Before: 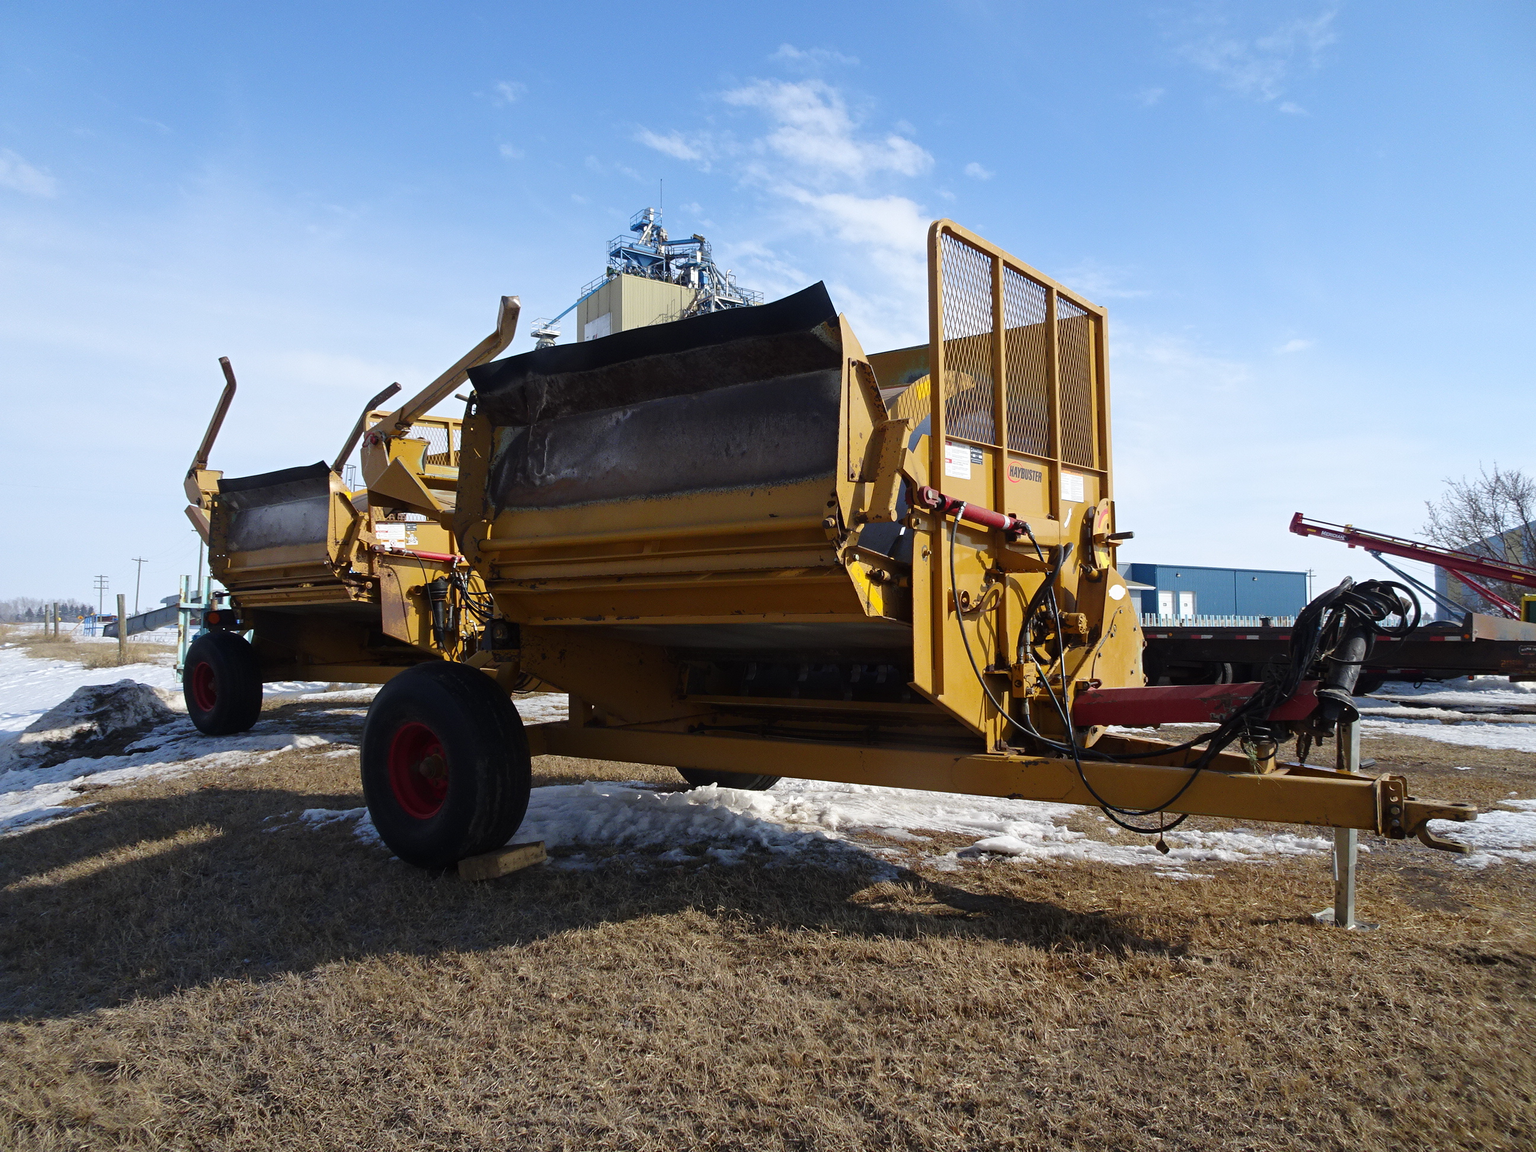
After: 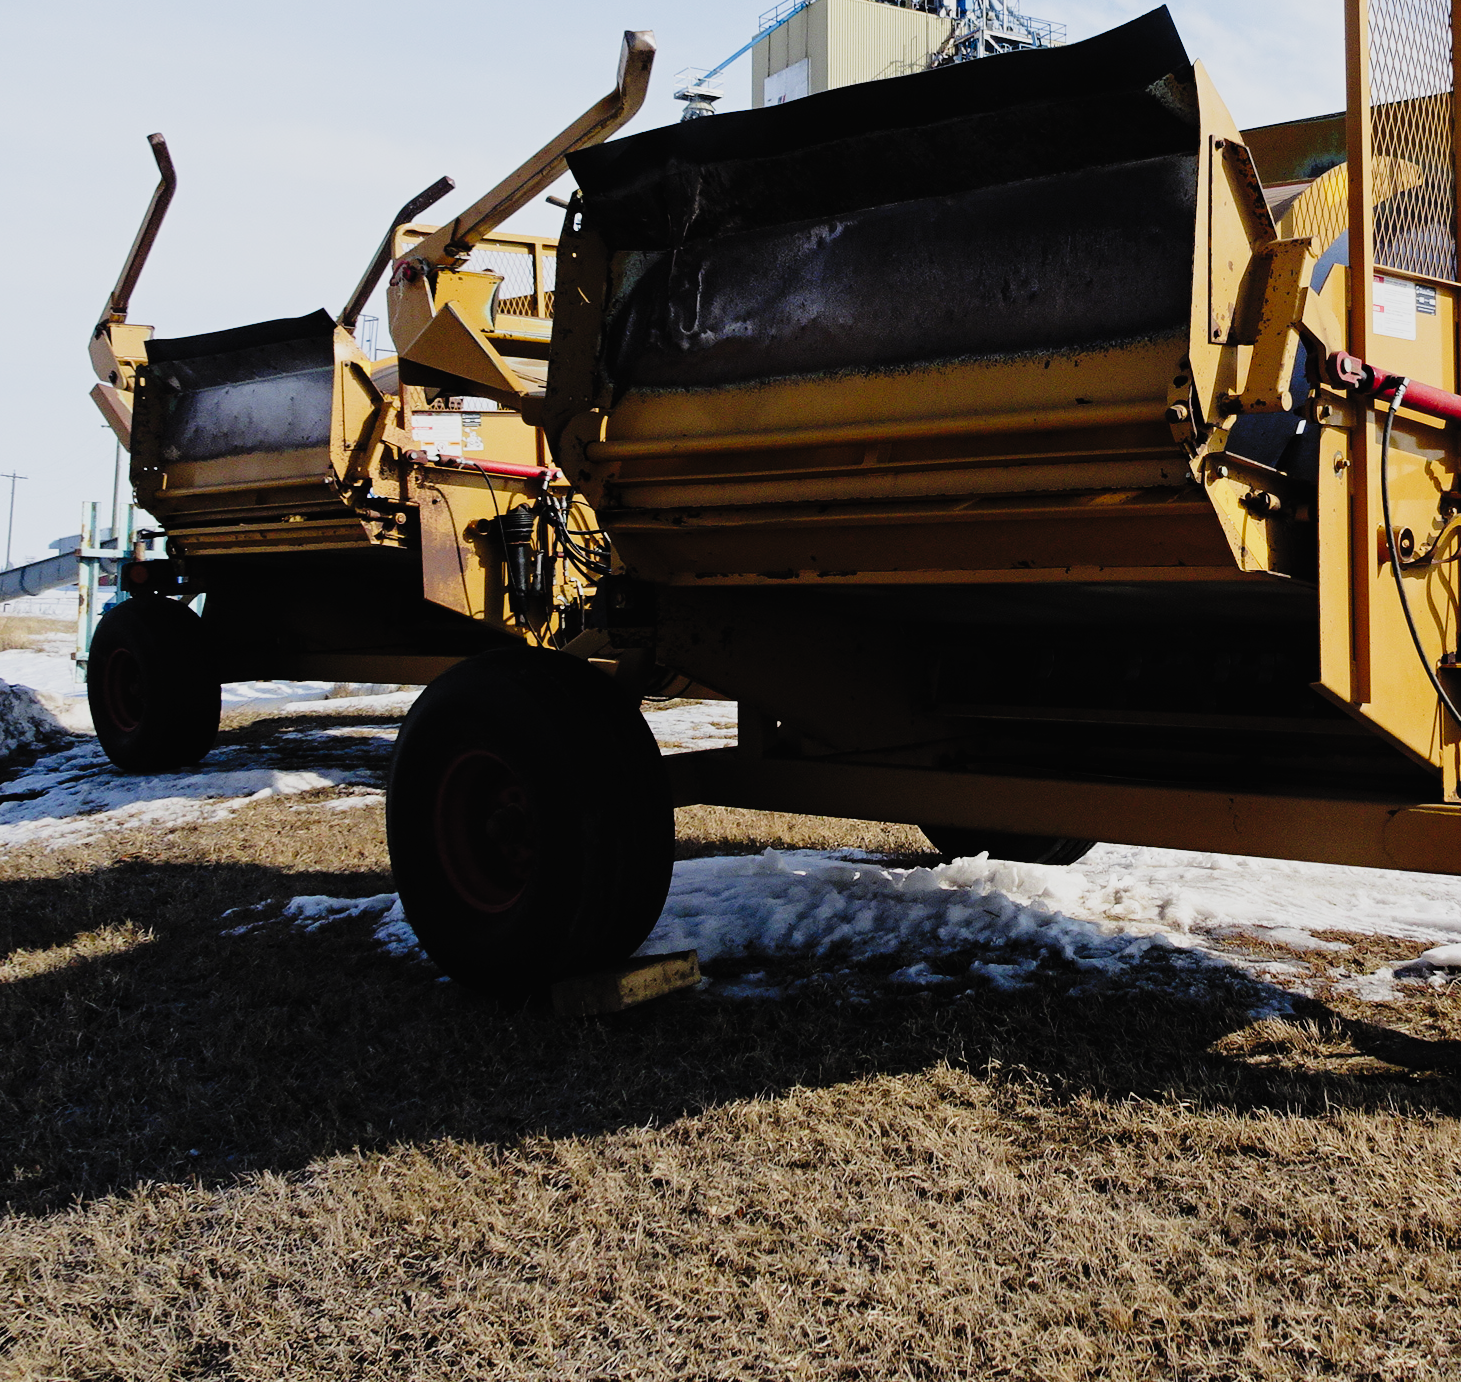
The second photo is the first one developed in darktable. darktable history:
tone curve: curves: ch0 [(0, 0.014) (0.17, 0.099) (0.392, 0.438) (0.725, 0.828) (0.872, 0.918) (1, 0.981)]; ch1 [(0, 0) (0.402, 0.36) (0.488, 0.466) (0.5, 0.499) (0.515, 0.515) (0.574, 0.595) (0.619, 0.65) (0.701, 0.725) (1, 1)]; ch2 [(0, 0) (0.432, 0.422) (0.486, 0.49) (0.503, 0.503) (0.523, 0.554) (0.562, 0.606) (0.644, 0.694) (0.717, 0.753) (1, 0.991)], preserve colors none
crop: left 8.575%, top 24.167%, right 35.055%, bottom 4.734%
filmic rgb: black relative exposure -6.66 EV, white relative exposure 4.56 EV, hardness 3.24, color science v4 (2020), iterations of high-quality reconstruction 0
local contrast: mode bilateral grid, contrast 10, coarseness 25, detail 111%, midtone range 0.2
